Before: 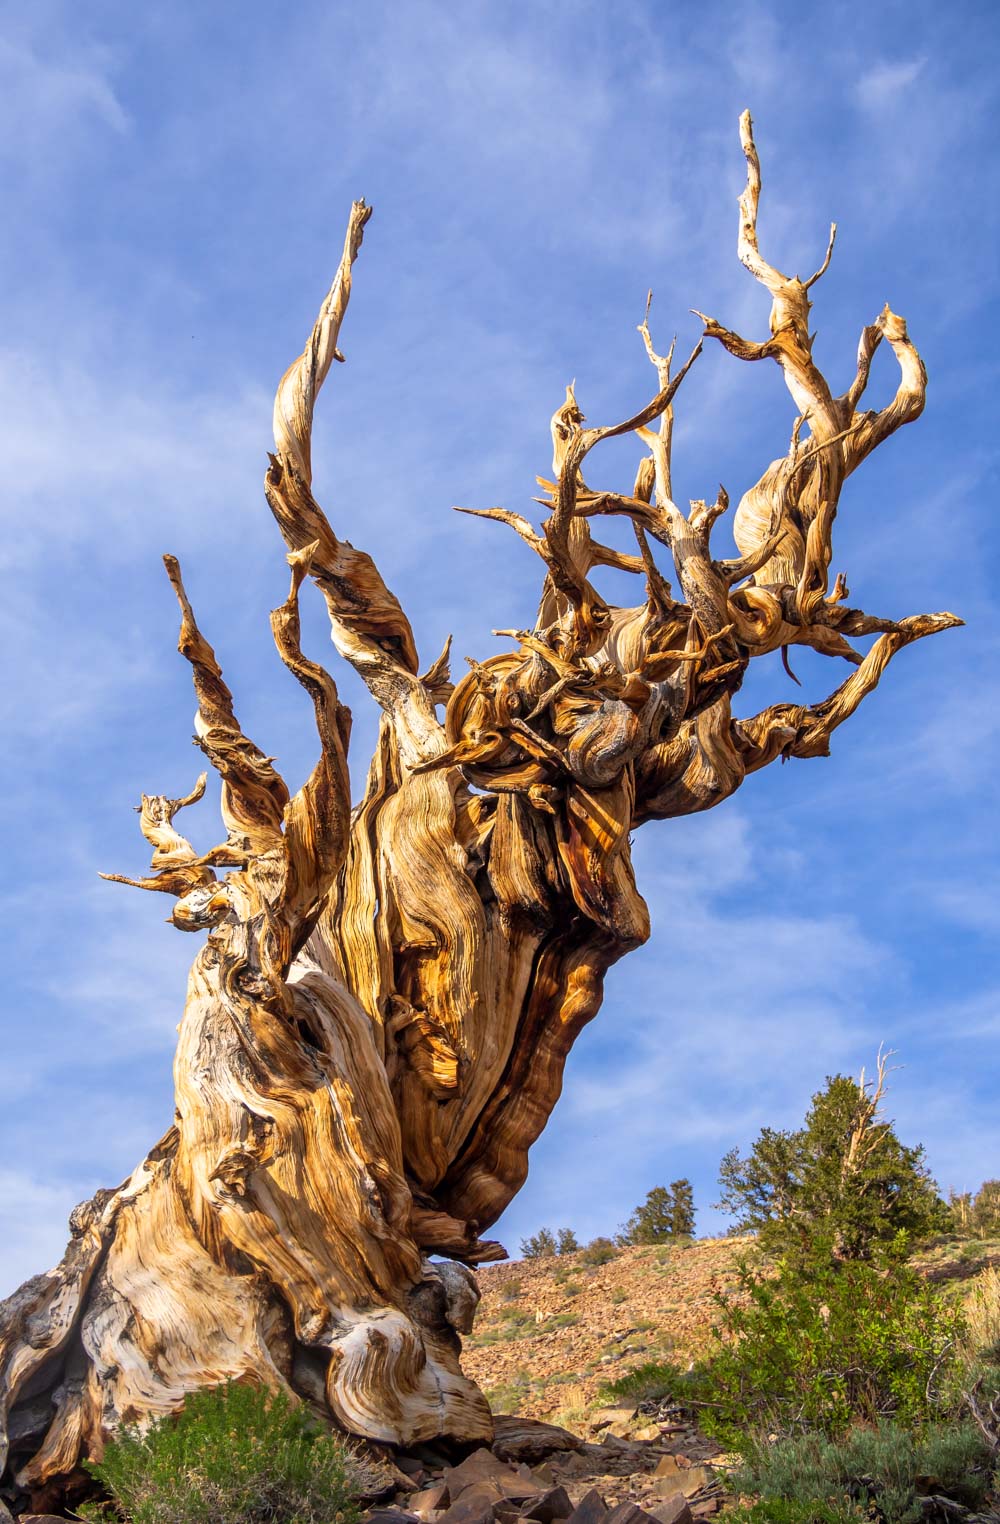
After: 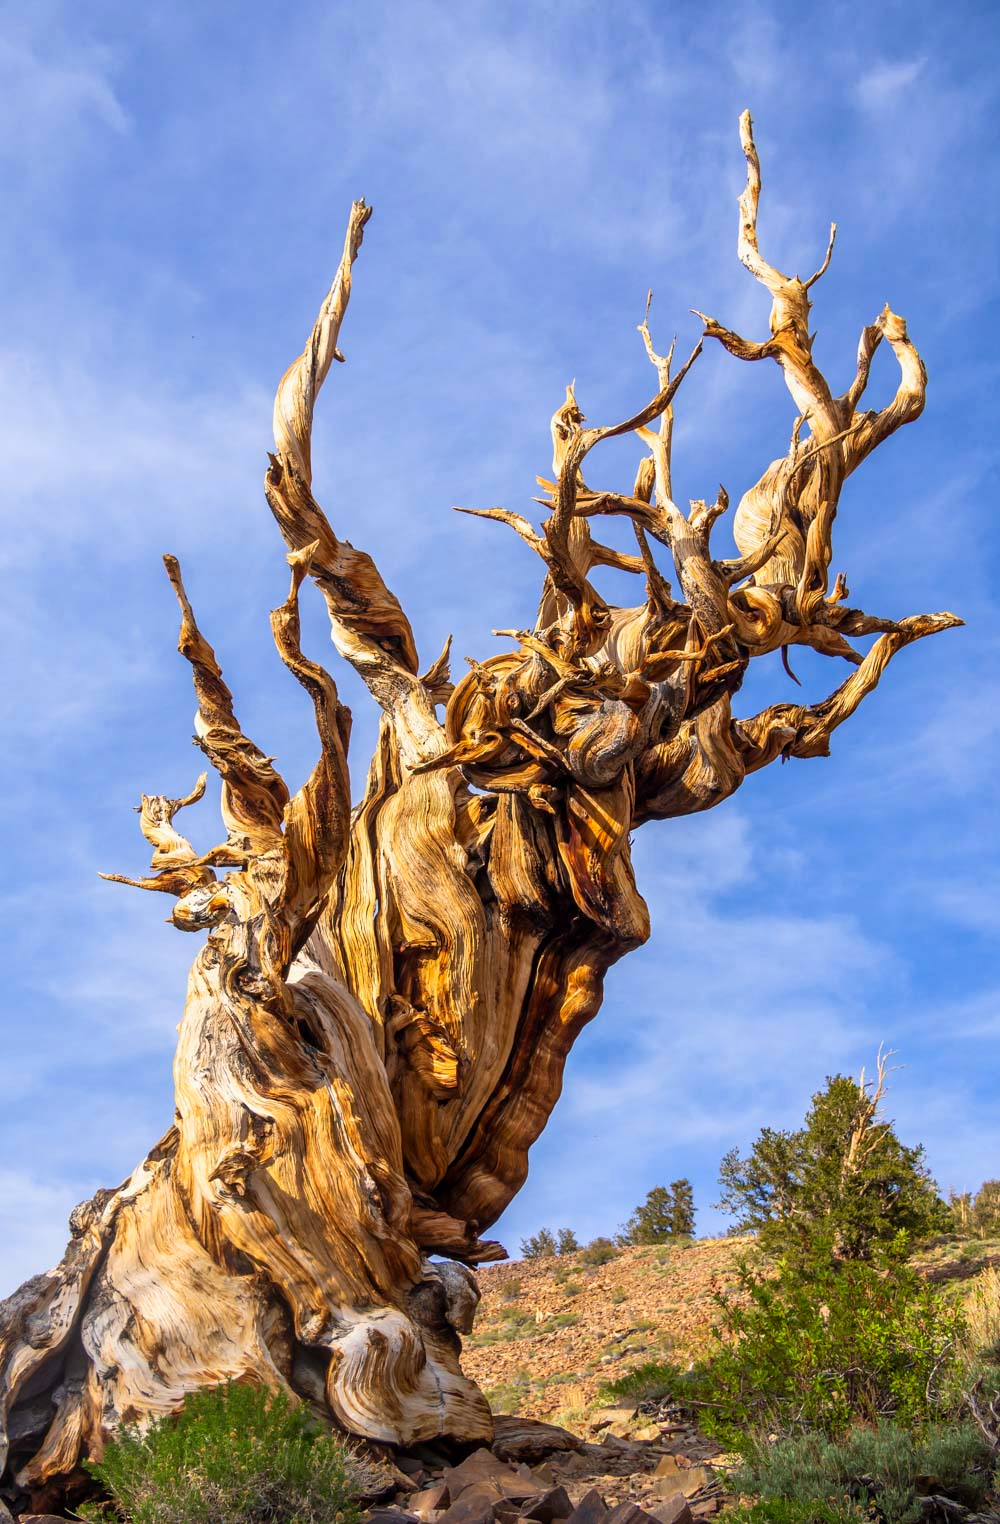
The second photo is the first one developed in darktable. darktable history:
contrast brightness saturation: contrast 0.097, brightness 0.025, saturation 0.093
exposure: exposure -0.065 EV, compensate exposure bias true, compensate highlight preservation false
